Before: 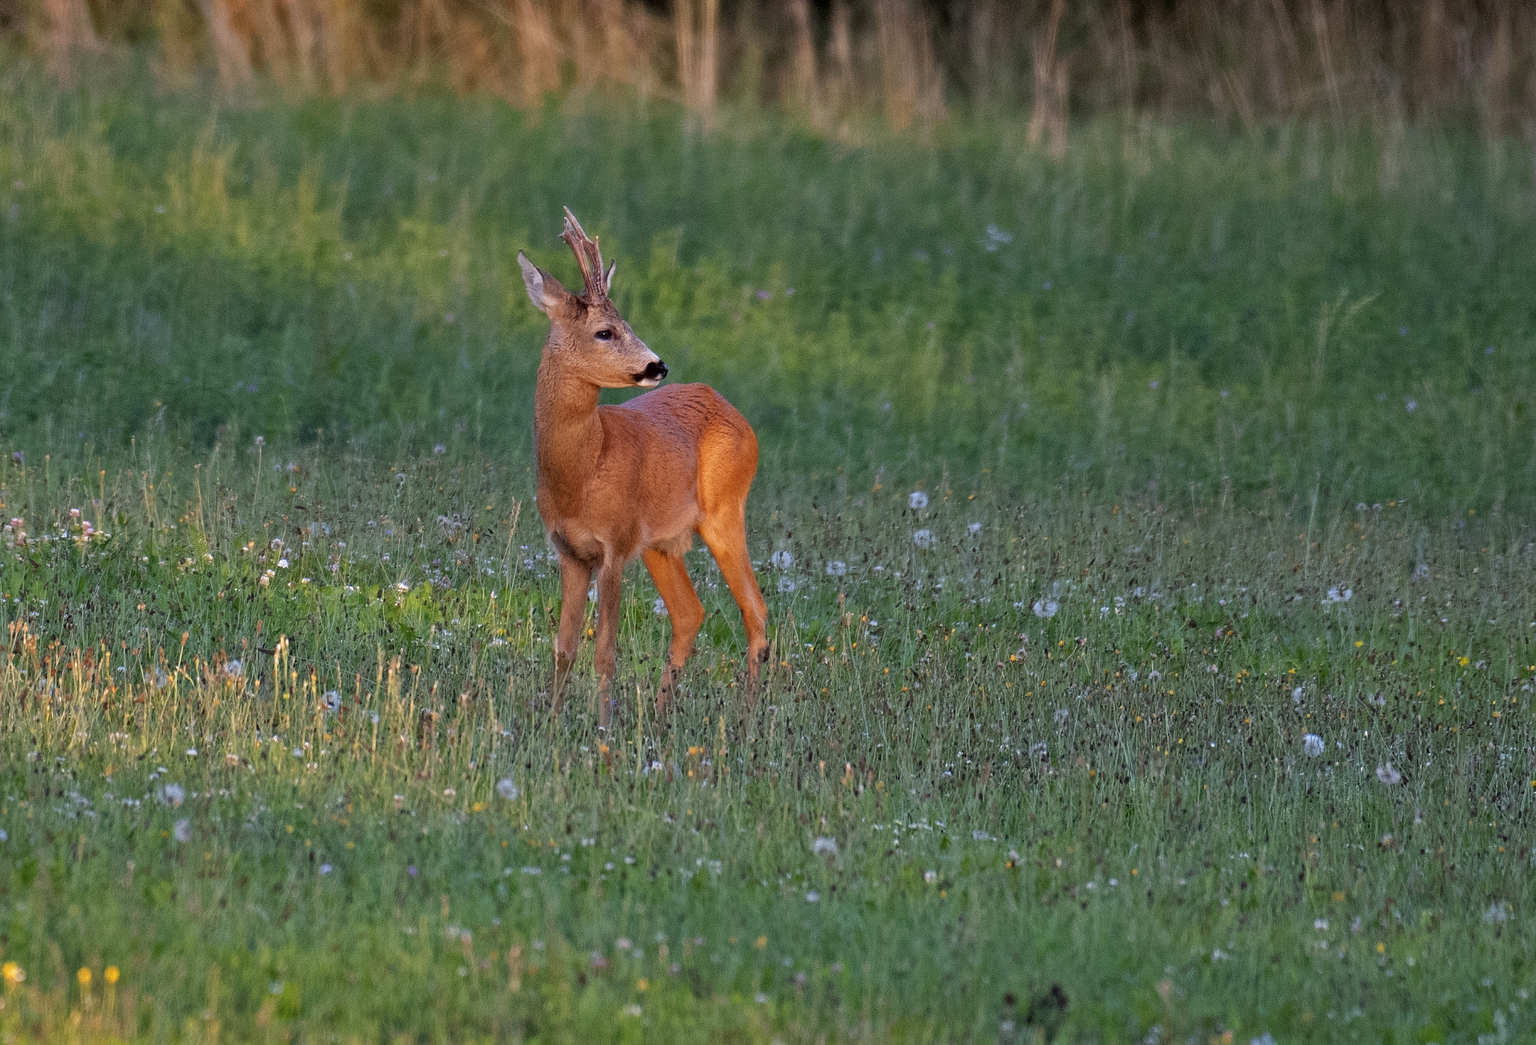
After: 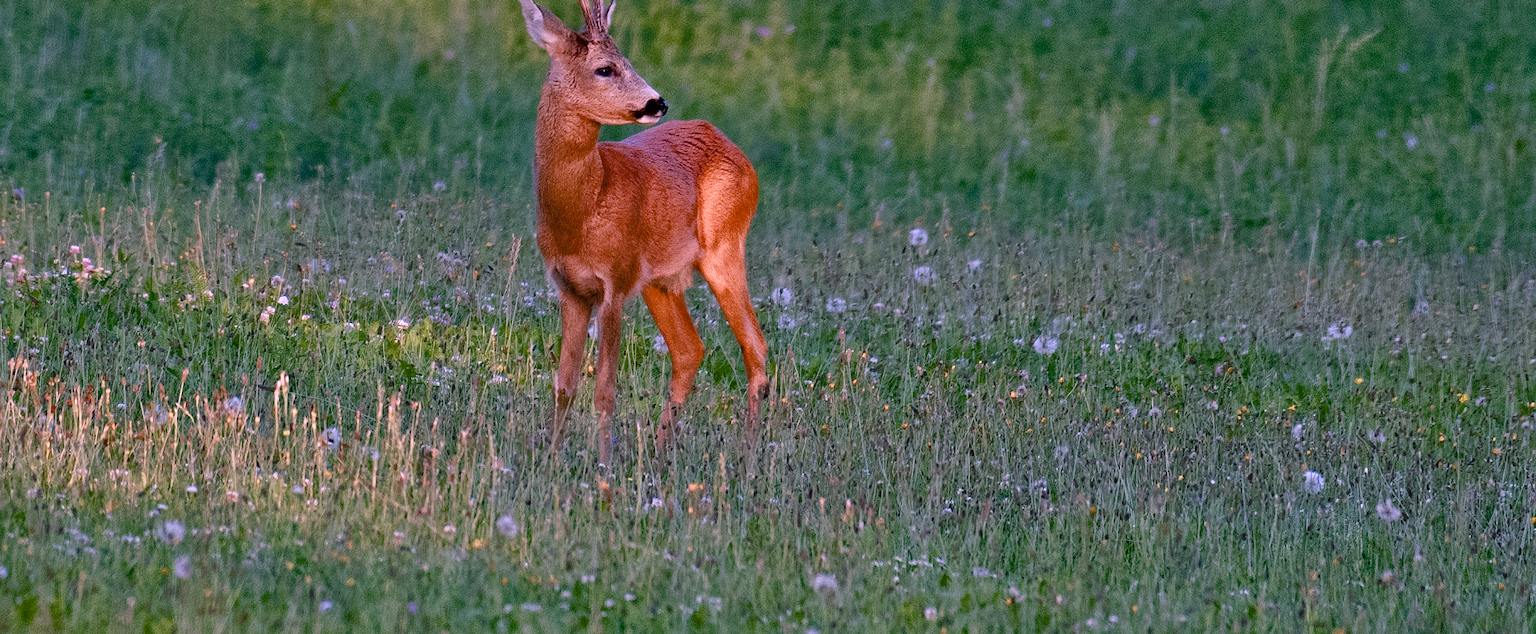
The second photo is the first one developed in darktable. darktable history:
crop and rotate: top 25.209%, bottom 13.997%
shadows and highlights: low approximation 0.01, soften with gaussian
color correction: highlights a* 16.19, highlights b* -20.64
color balance rgb: shadows lift › chroma 2.697%, shadows lift › hue 188.53°, highlights gain › chroma 1.35%, highlights gain › hue 56.12°, linear chroma grading › global chroma 8.352%, perceptual saturation grading › global saturation 20%, perceptual saturation grading › highlights -49.515%, perceptual saturation grading › shadows 24.816%, saturation formula JzAzBz (2021)
